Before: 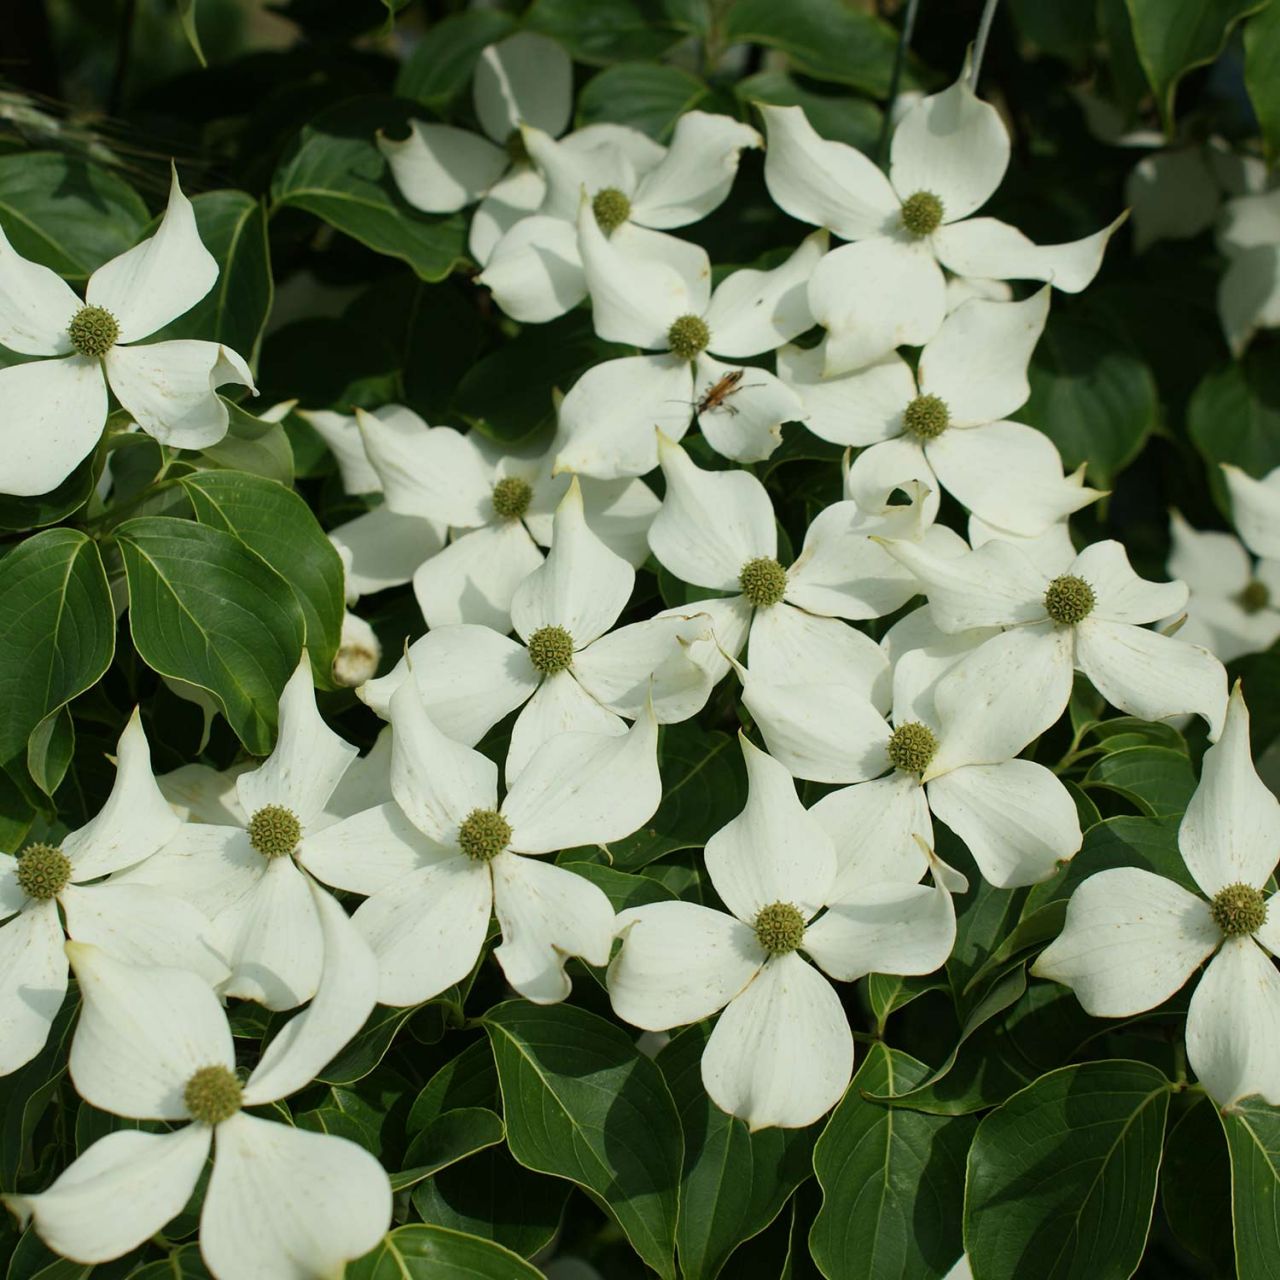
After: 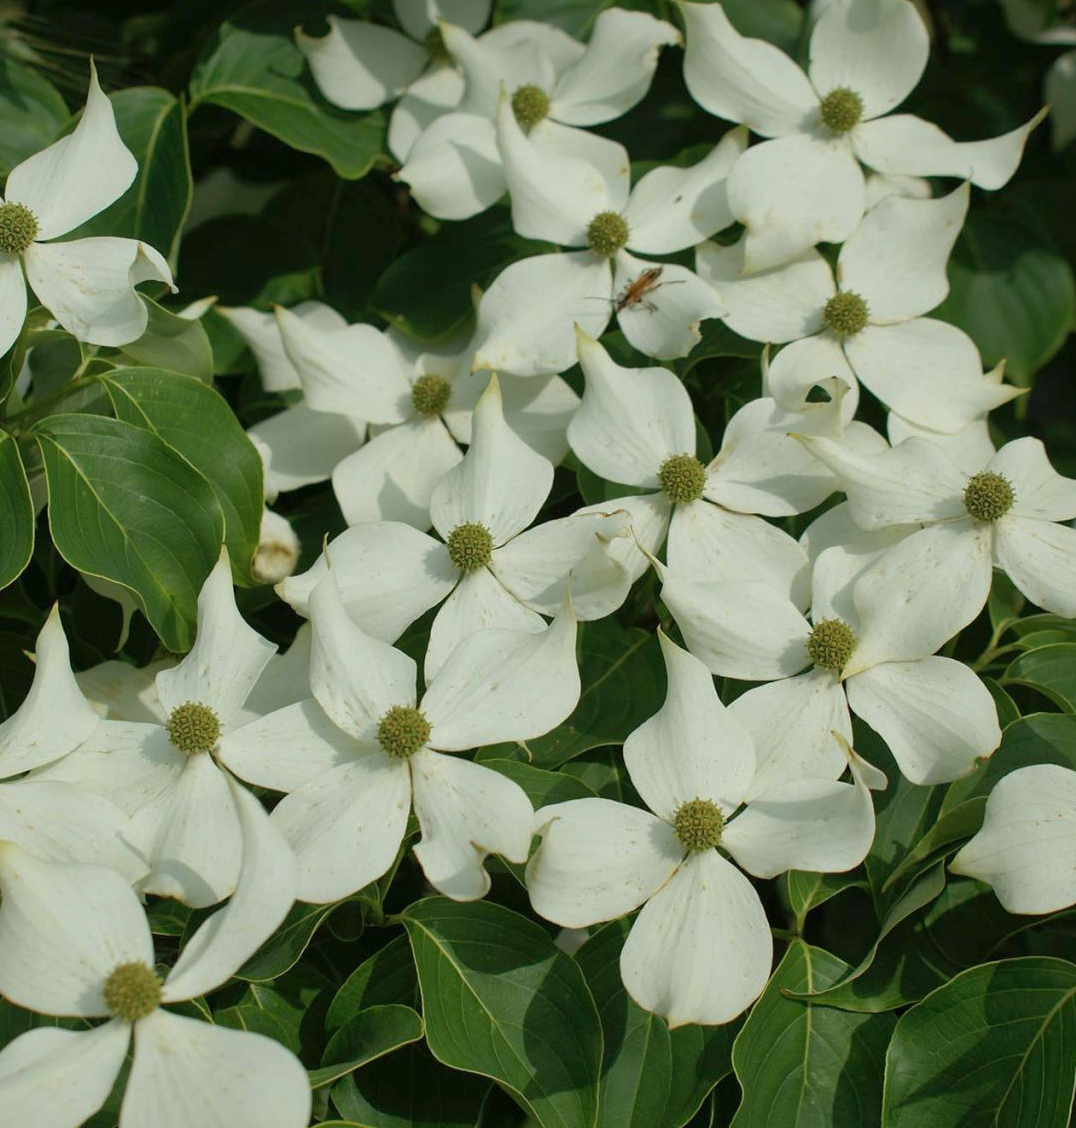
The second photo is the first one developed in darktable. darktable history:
shadows and highlights: on, module defaults
contrast brightness saturation: saturation -0.033
crop: left 6.374%, top 8.117%, right 9.536%, bottom 3.726%
